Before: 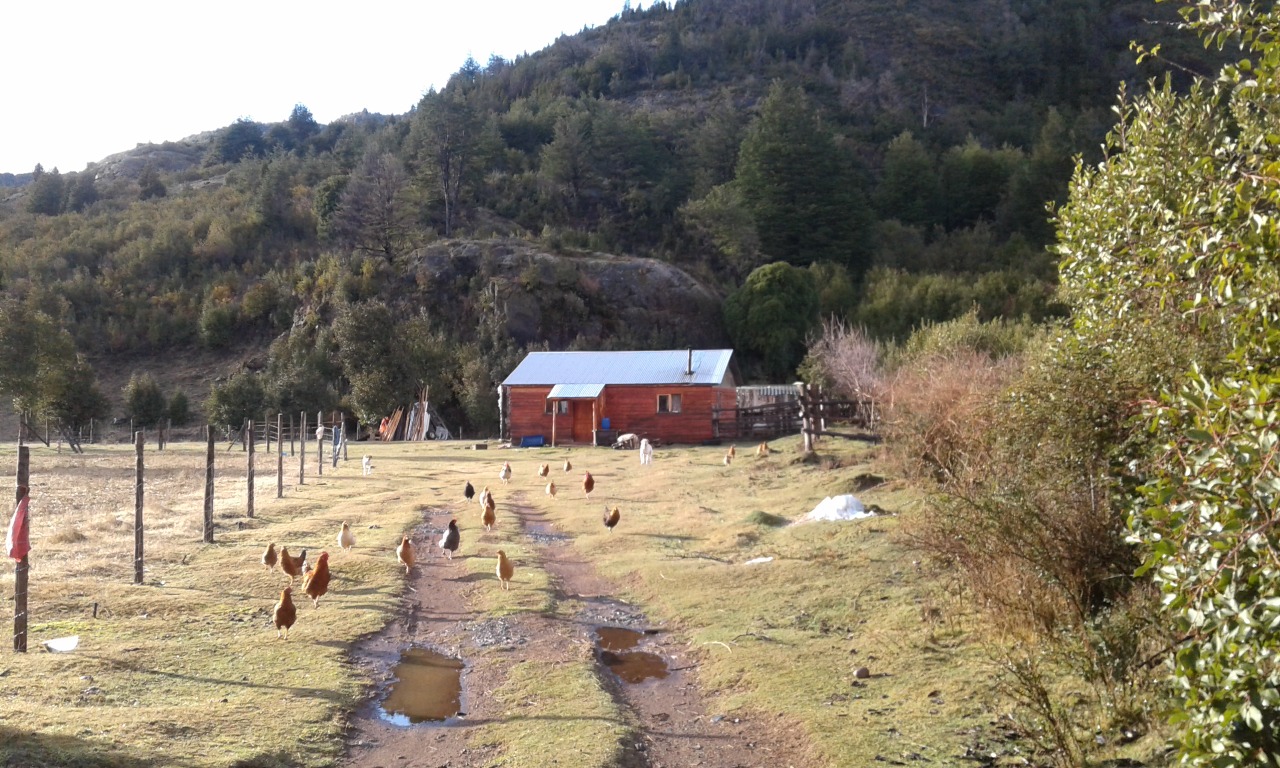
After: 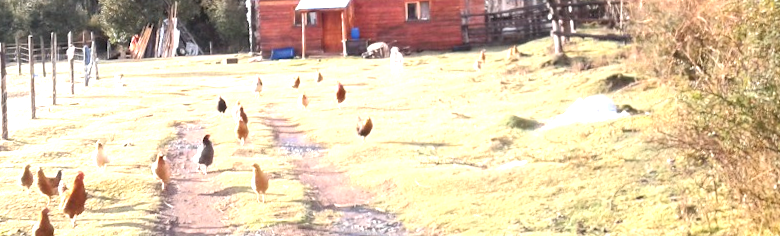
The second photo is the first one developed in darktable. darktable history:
contrast brightness saturation: contrast 0.1, brightness 0.02, saturation 0.02
rotate and perspective: rotation -2.12°, lens shift (vertical) 0.009, lens shift (horizontal) -0.008, automatic cropping original format, crop left 0.036, crop right 0.964, crop top 0.05, crop bottom 0.959
crop: left 18.091%, top 51.13%, right 17.525%, bottom 16.85%
exposure: black level correction 0, exposure 1.2 EV, compensate exposure bias true, compensate highlight preservation false
